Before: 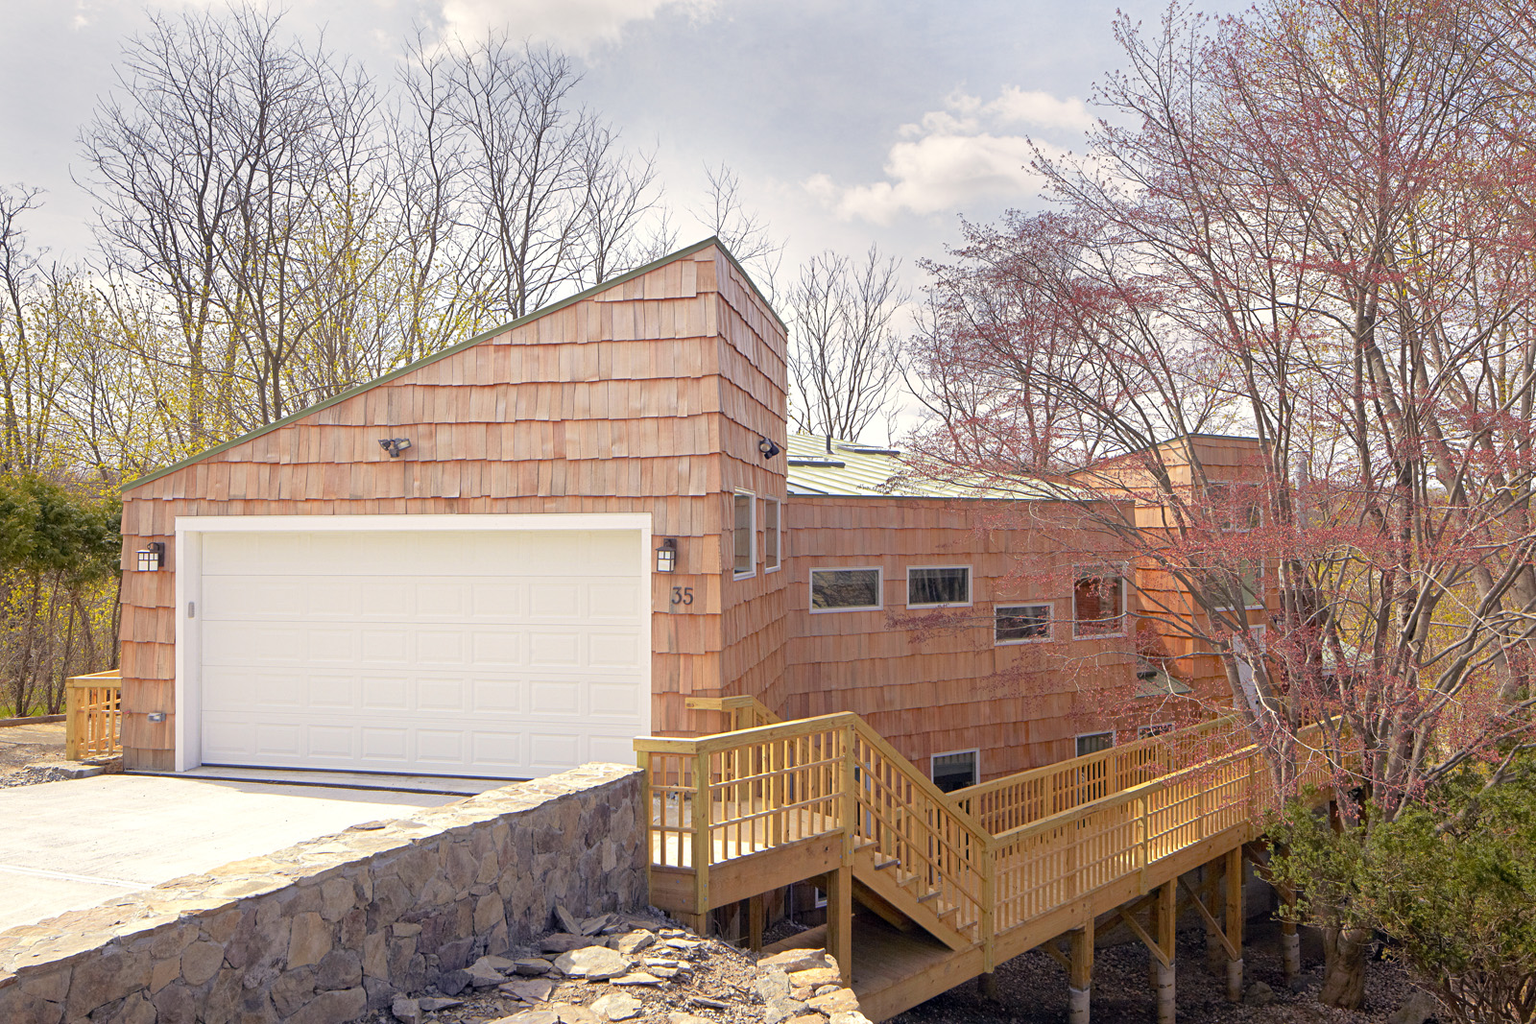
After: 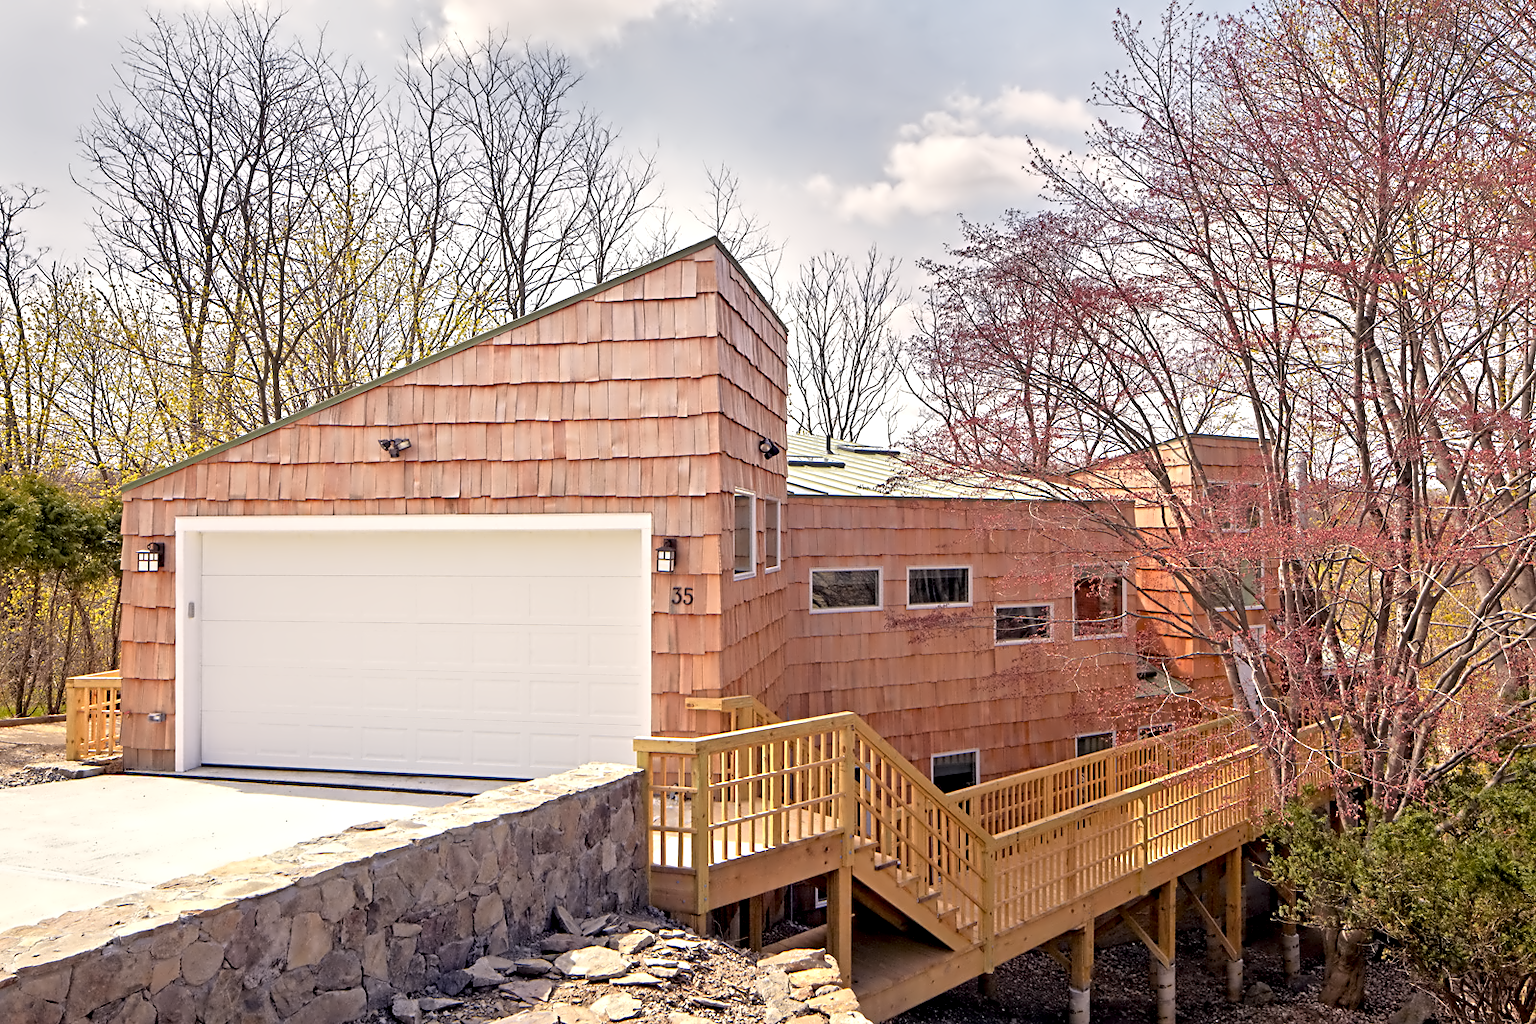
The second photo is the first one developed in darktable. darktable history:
color zones: curves: ch0 [(0, 0.5) (0.143, 0.5) (0.286, 0.5) (0.429, 0.5) (0.571, 0.5) (0.714, 0.476) (0.857, 0.5) (1, 0.5)]; ch2 [(0, 0.5) (0.143, 0.5) (0.286, 0.5) (0.429, 0.5) (0.571, 0.5) (0.714, 0.487) (0.857, 0.5) (1, 0.5)]
contrast equalizer: octaves 7, y [[0.5, 0.542, 0.583, 0.625, 0.667, 0.708], [0.5 ×6], [0.5 ×6], [0, 0.033, 0.067, 0.1, 0.133, 0.167], [0, 0.05, 0.1, 0.15, 0.2, 0.25]]
